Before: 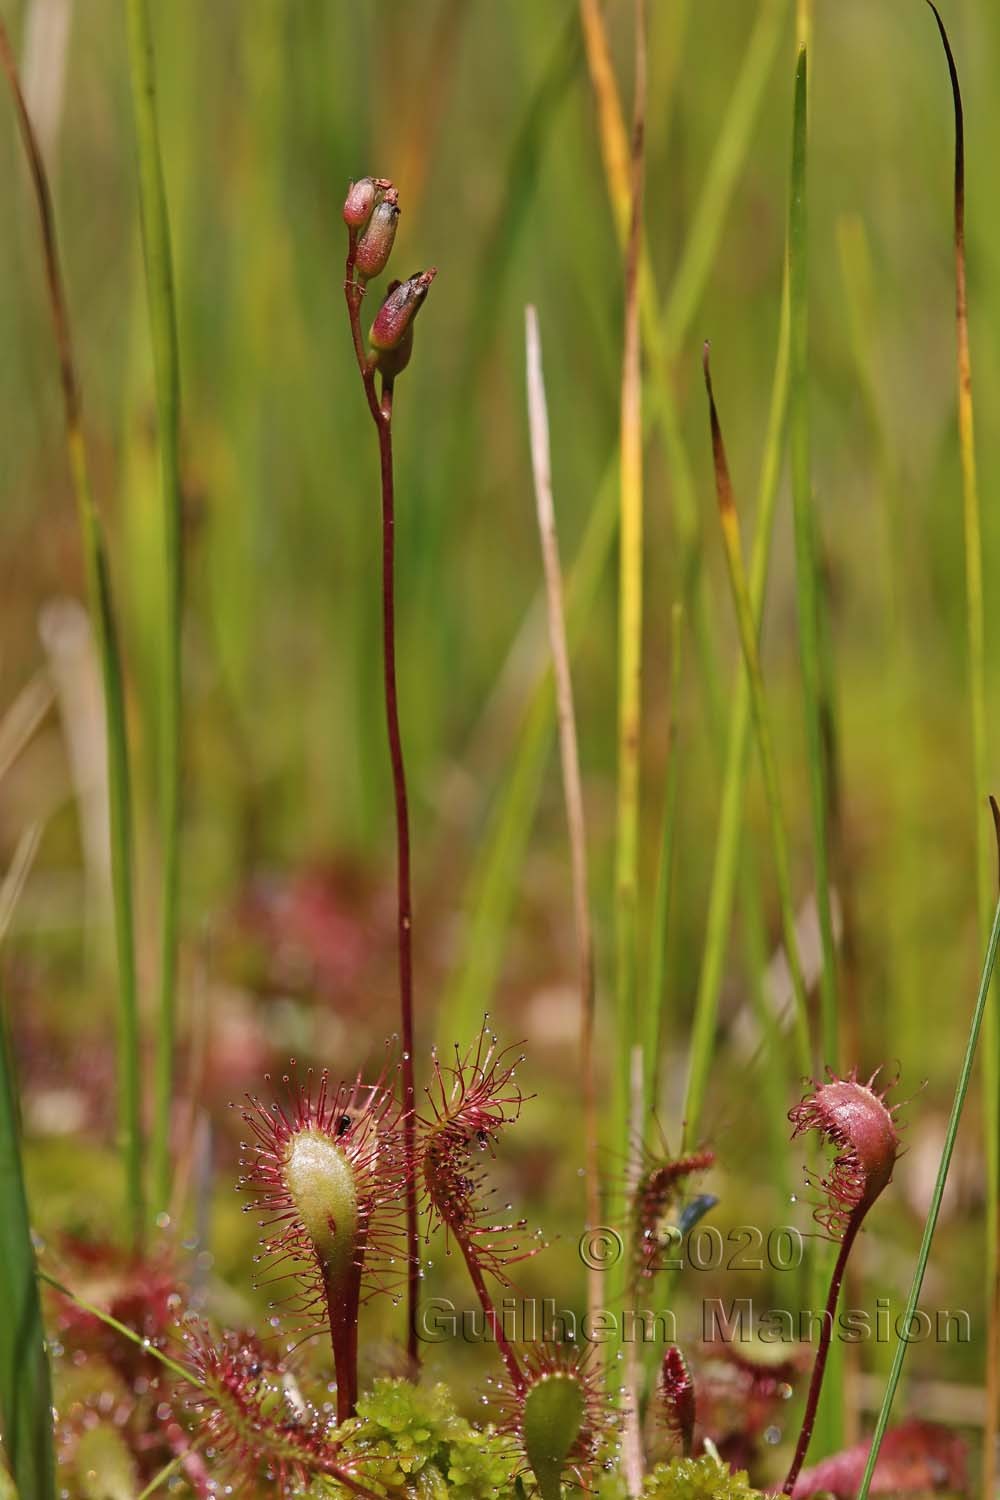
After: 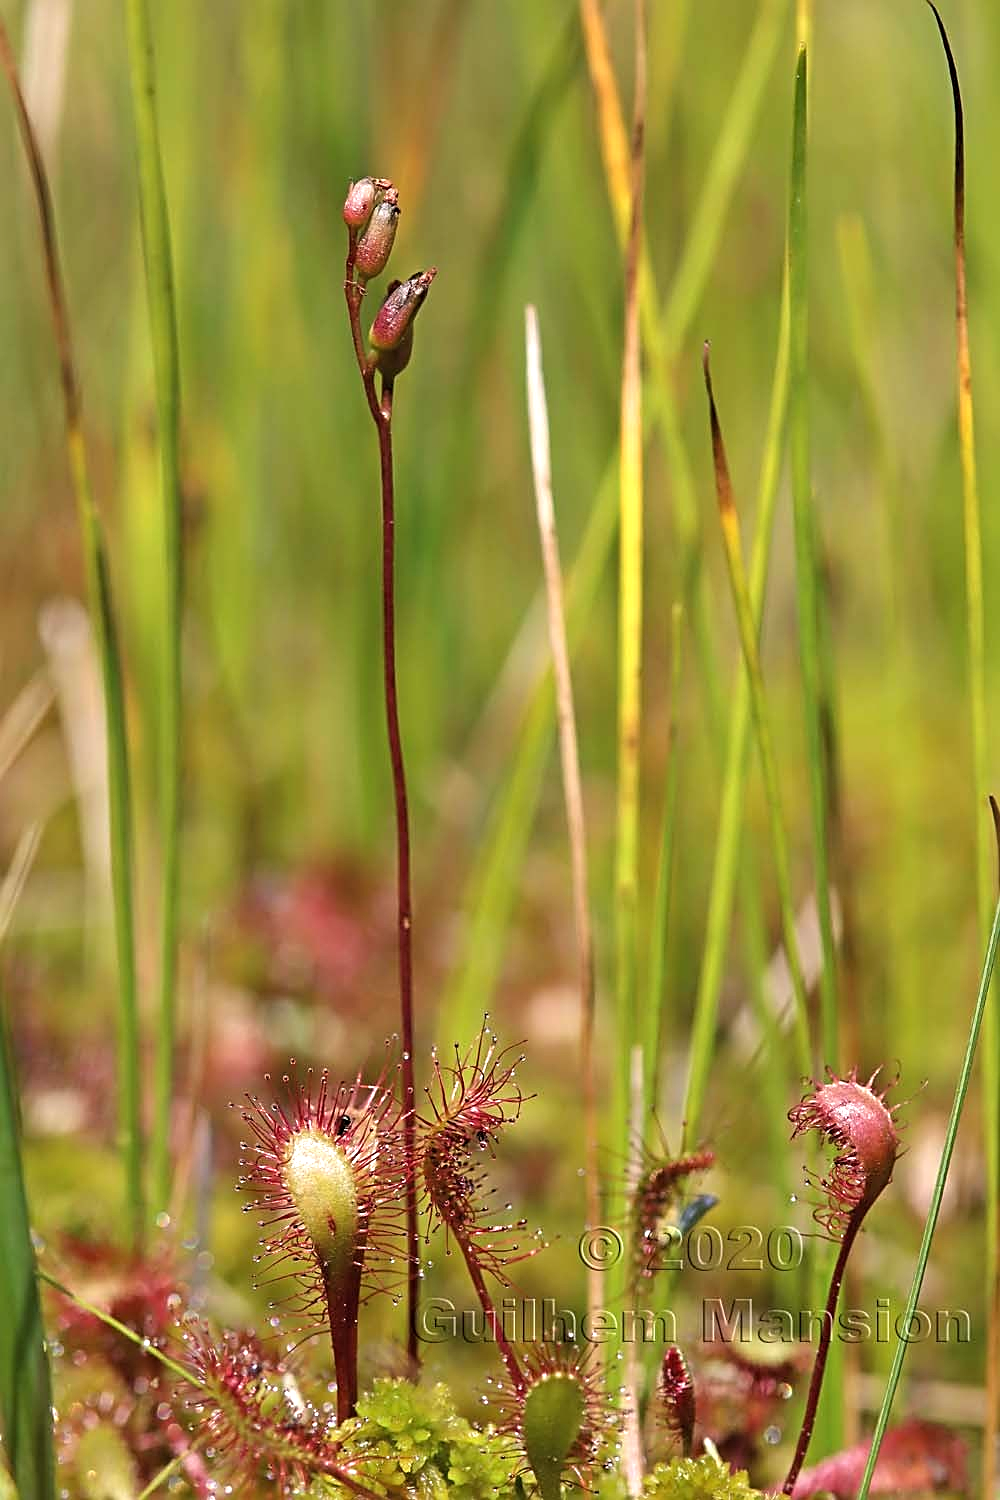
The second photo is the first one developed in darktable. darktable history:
tone equalizer: -8 EV -0.774 EV, -7 EV -0.677 EV, -6 EV -0.564 EV, -5 EV -0.402 EV, -3 EV 0.398 EV, -2 EV 0.6 EV, -1 EV 0.678 EV, +0 EV 0.723 EV
sharpen: on, module defaults
